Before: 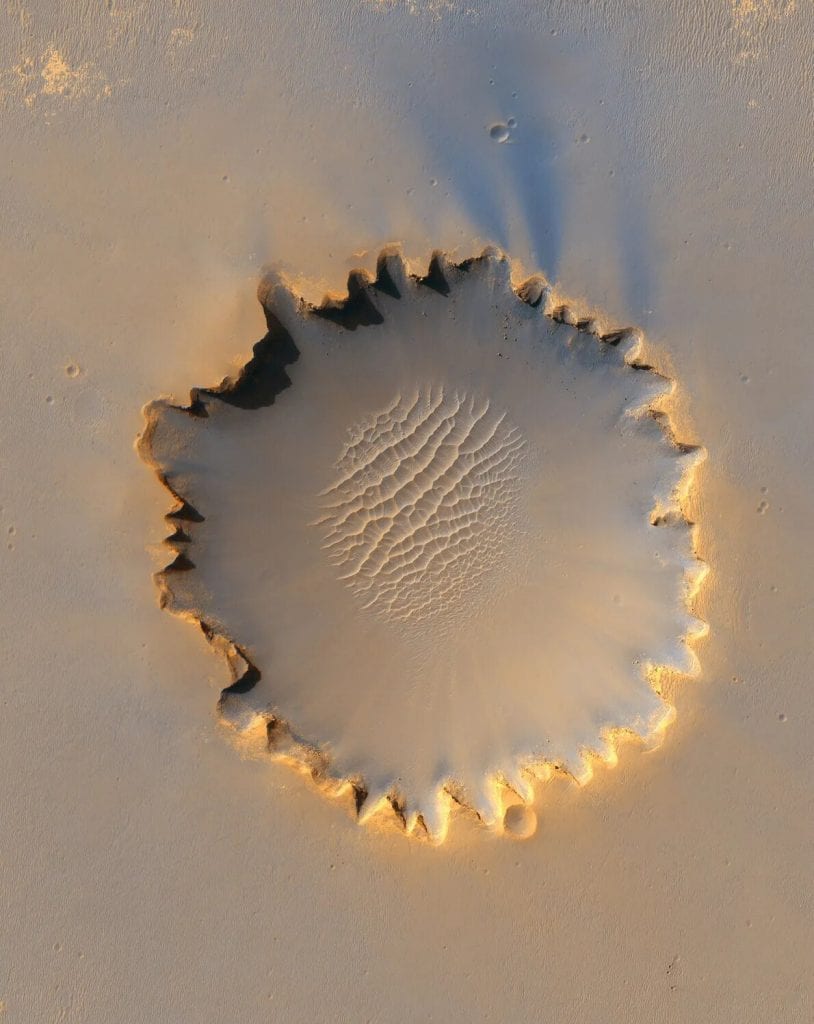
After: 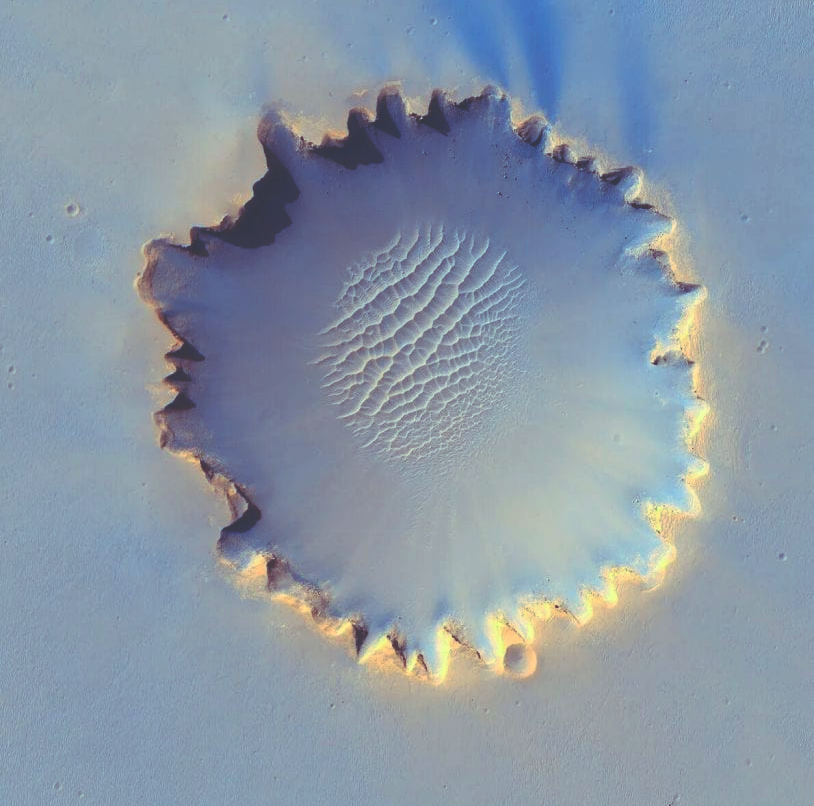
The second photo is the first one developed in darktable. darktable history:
crop and rotate: top 15.774%, bottom 5.506%
contrast brightness saturation: contrast 0.2, brightness 0.16, saturation 0.22
rgb curve: curves: ch0 [(0, 0.186) (0.314, 0.284) (0.576, 0.466) (0.805, 0.691) (0.936, 0.886)]; ch1 [(0, 0.186) (0.314, 0.284) (0.581, 0.534) (0.771, 0.746) (0.936, 0.958)]; ch2 [(0, 0.216) (0.275, 0.39) (1, 1)], mode RGB, independent channels, compensate middle gray true, preserve colors none
